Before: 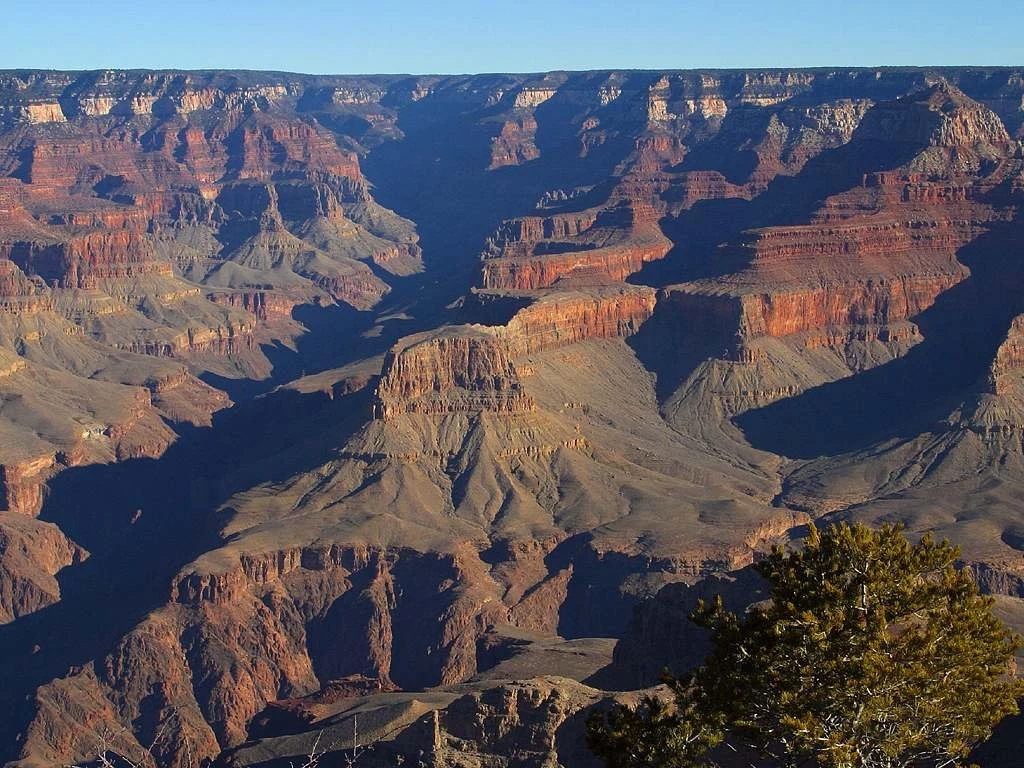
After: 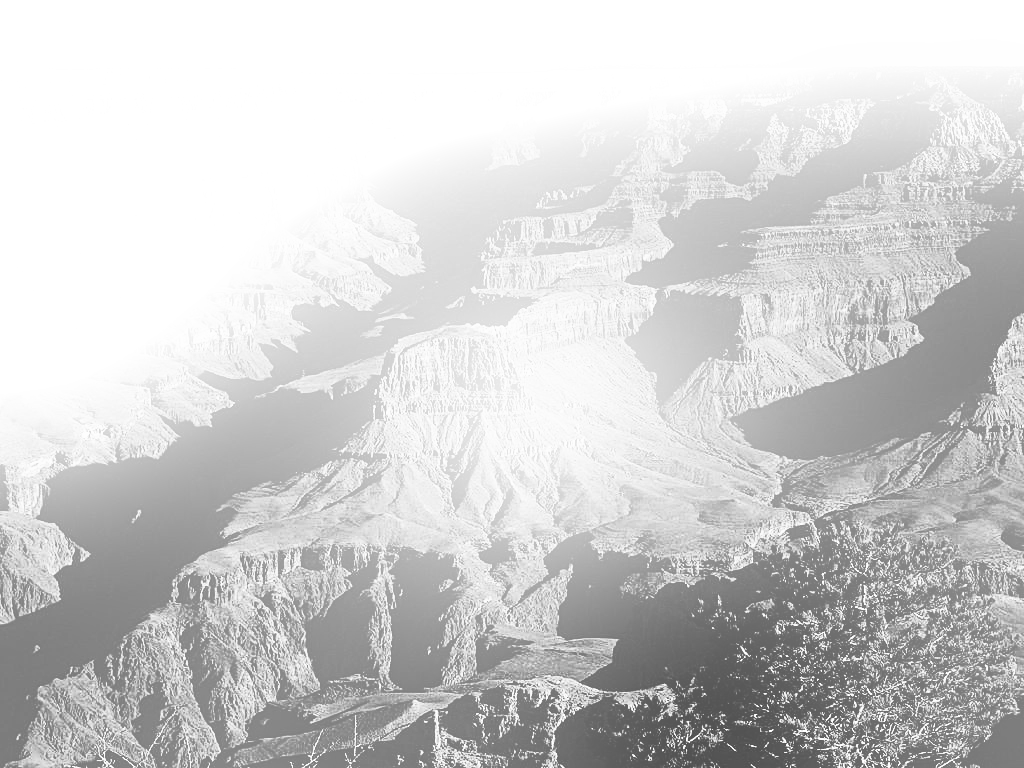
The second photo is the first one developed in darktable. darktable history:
contrast brightness saturation: contrast 0.28
exposure: black level correction 0.001, exposure -0.125 EV, compensate exposure bias true, compensate highlight preservation false
contrast equalizer: y [[0.5, 0.5, 0.5, 0.539, 0.64, 0.611], [0.5 ×6], [0.5 ×6], [0 ×6], [0 ×6]]
base curve: curves: ch0 [(0, 0) (0.036, 0.037) (0.121, 0.228) (0.46, 0.76) (0.859, 0.983) (1, 1)], preserve colors none
bloom: size 25%, threshold 5%, strength 90%
monochrome: on, module defaults
